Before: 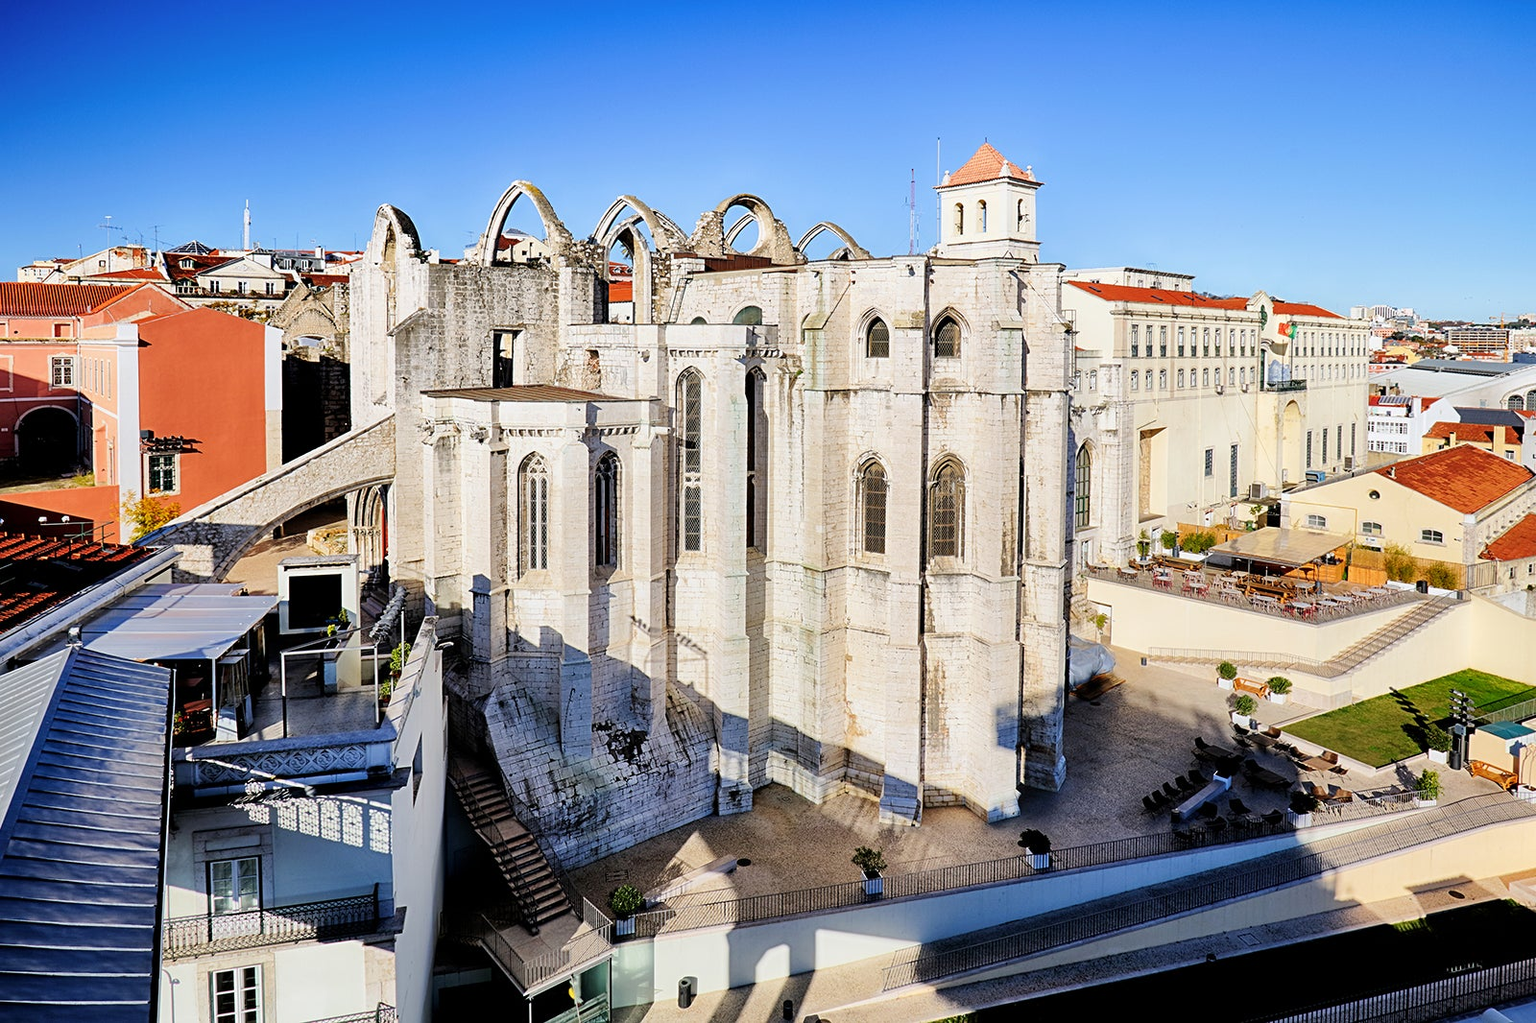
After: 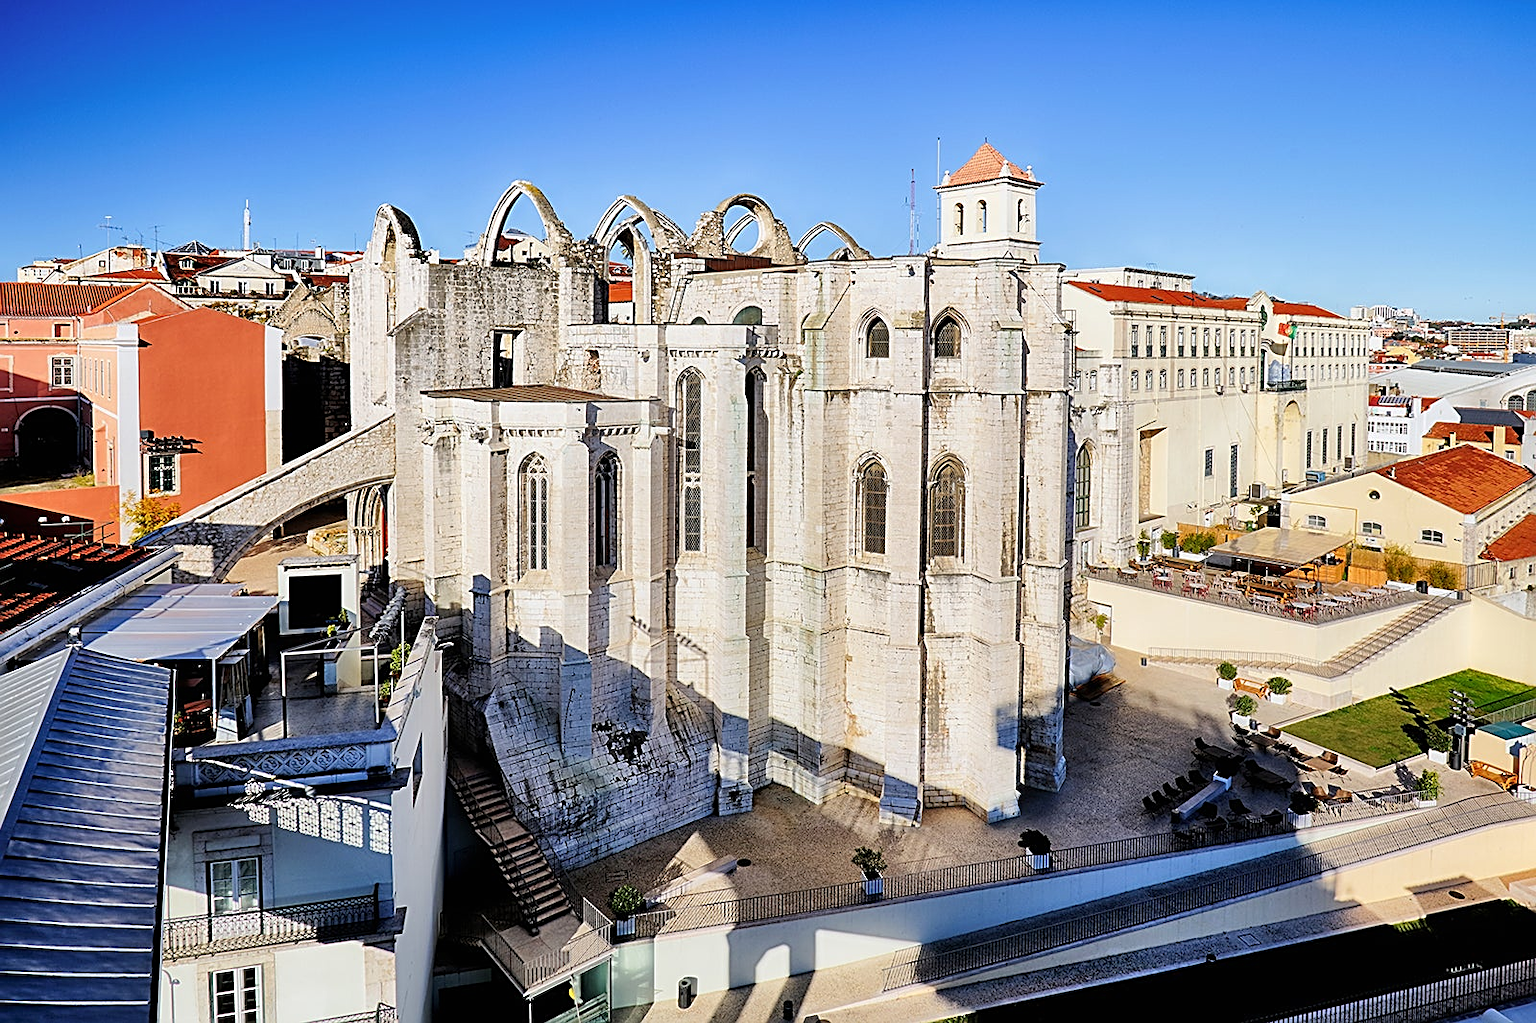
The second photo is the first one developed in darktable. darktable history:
exposure: black level correction 0, compensate exposure bias true, compensate highlight preservation false
sharpen: on, module defaults
shadows and highlights: shadows 52.34, highlights -28.23, soften with gaussian
